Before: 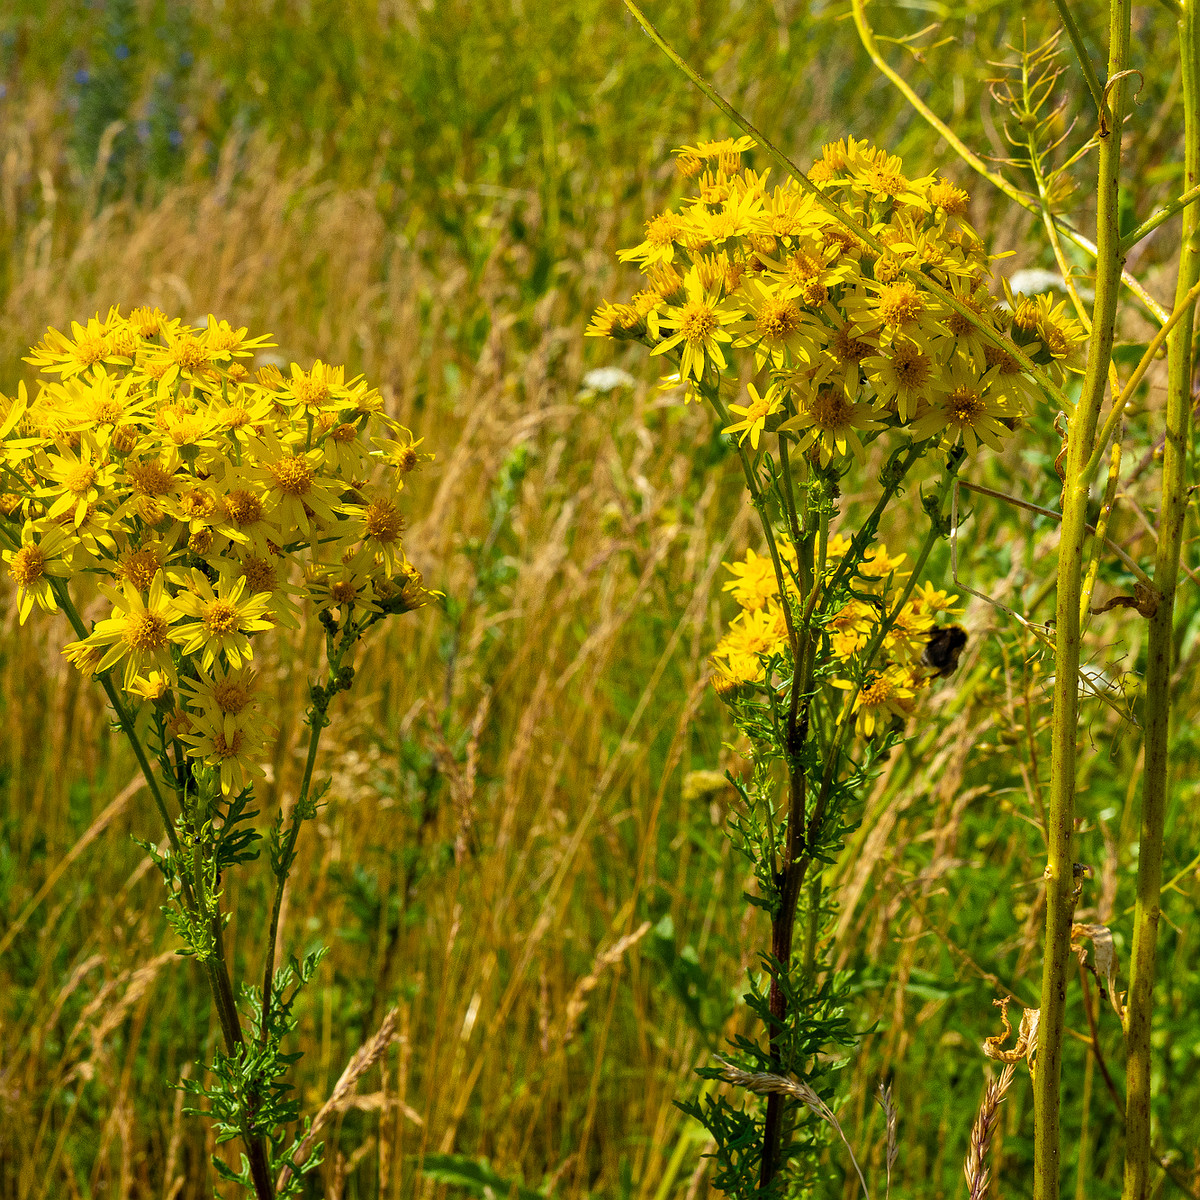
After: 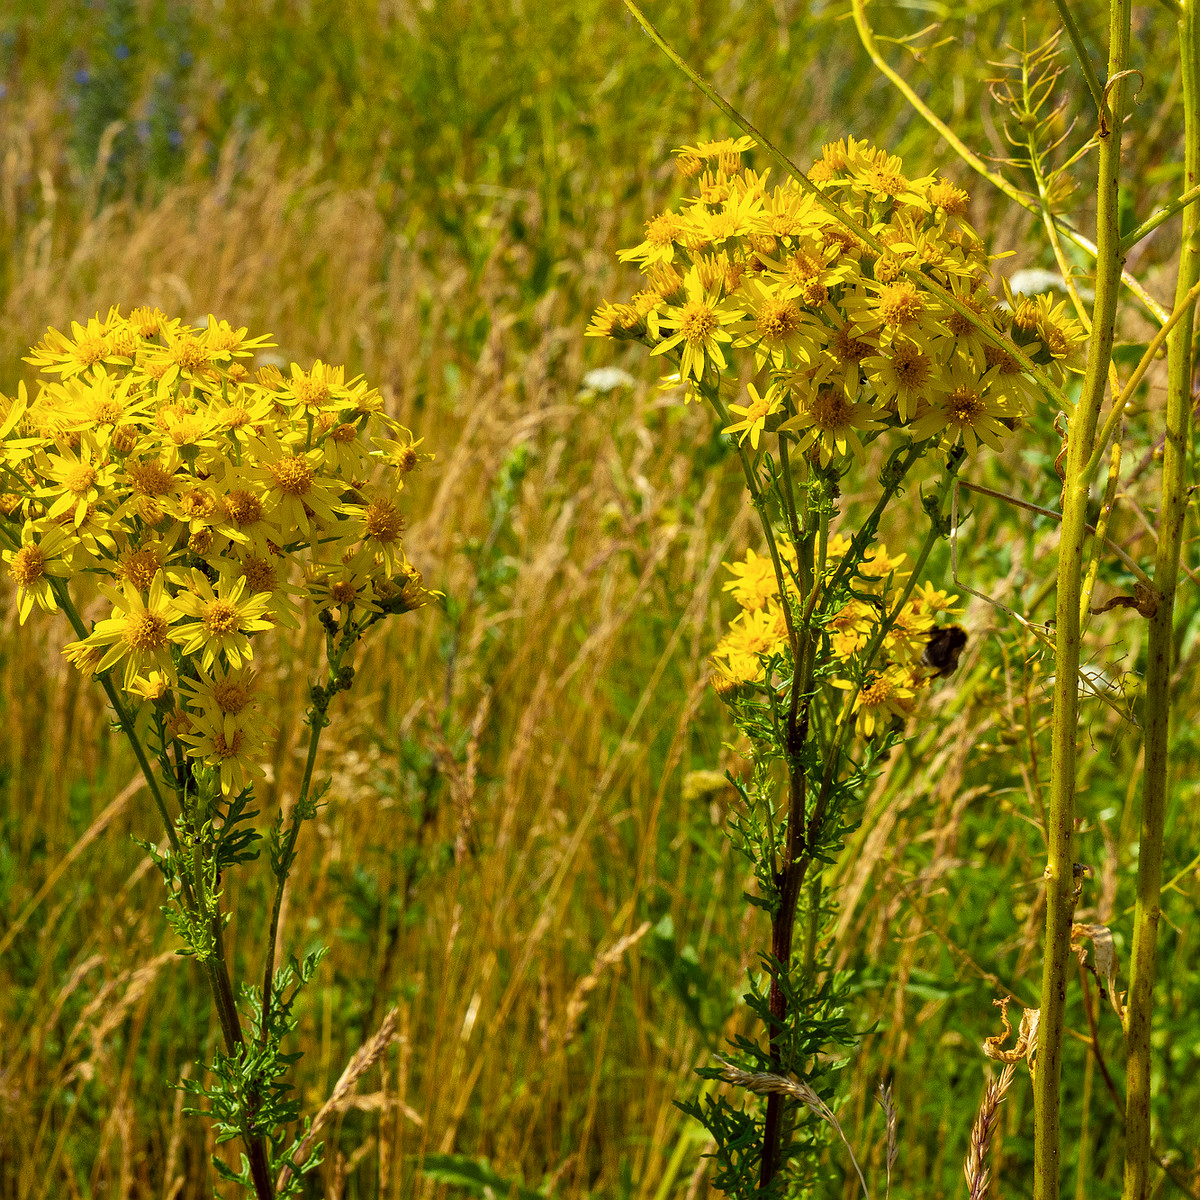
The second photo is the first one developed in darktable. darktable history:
color correction: highlights a* -0.95, highlights b* 4.5, shadows a* 3.55
color calibration: illuminant same as pipeline (D50), adaptation none (bypass), gamut compression 1.72
